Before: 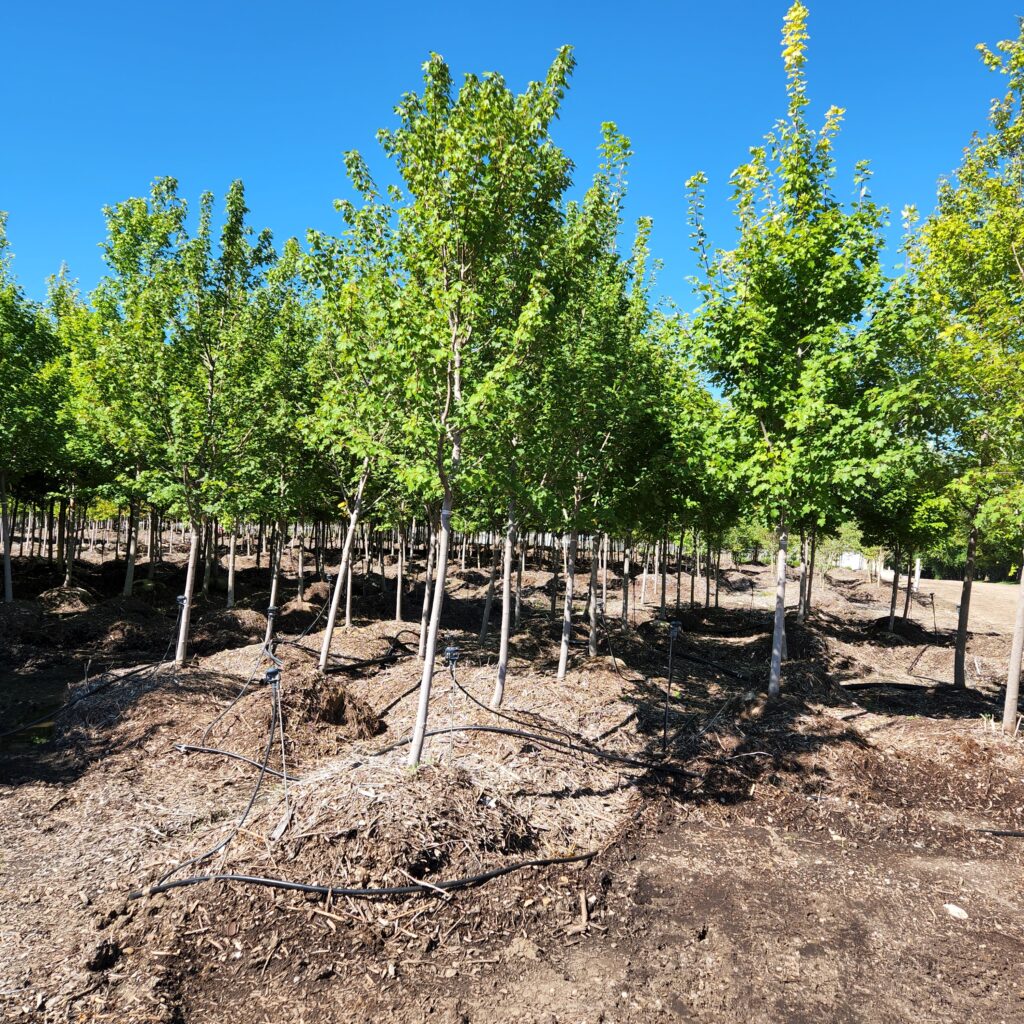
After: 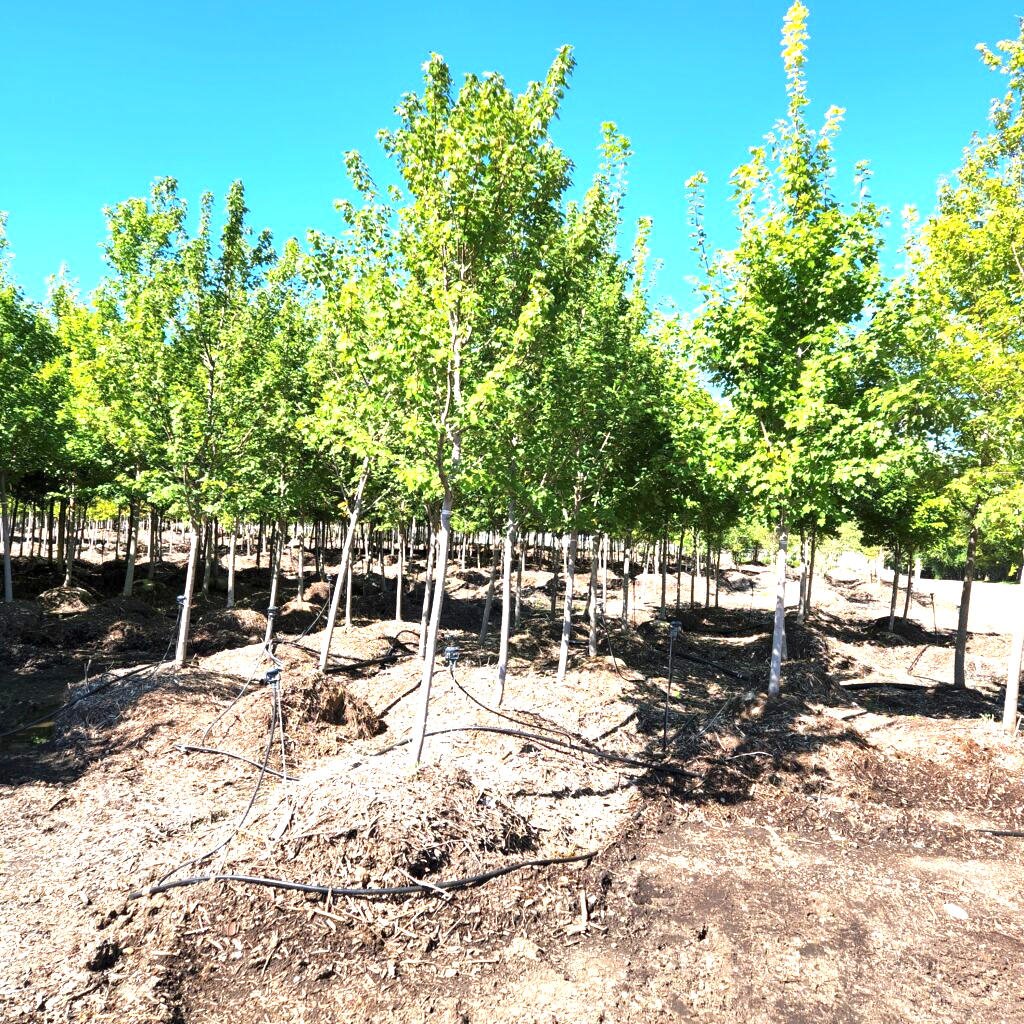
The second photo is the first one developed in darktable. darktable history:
exposure: exposure 1.147 EV, compensate exposure bias true, compensate highlight preservation false
